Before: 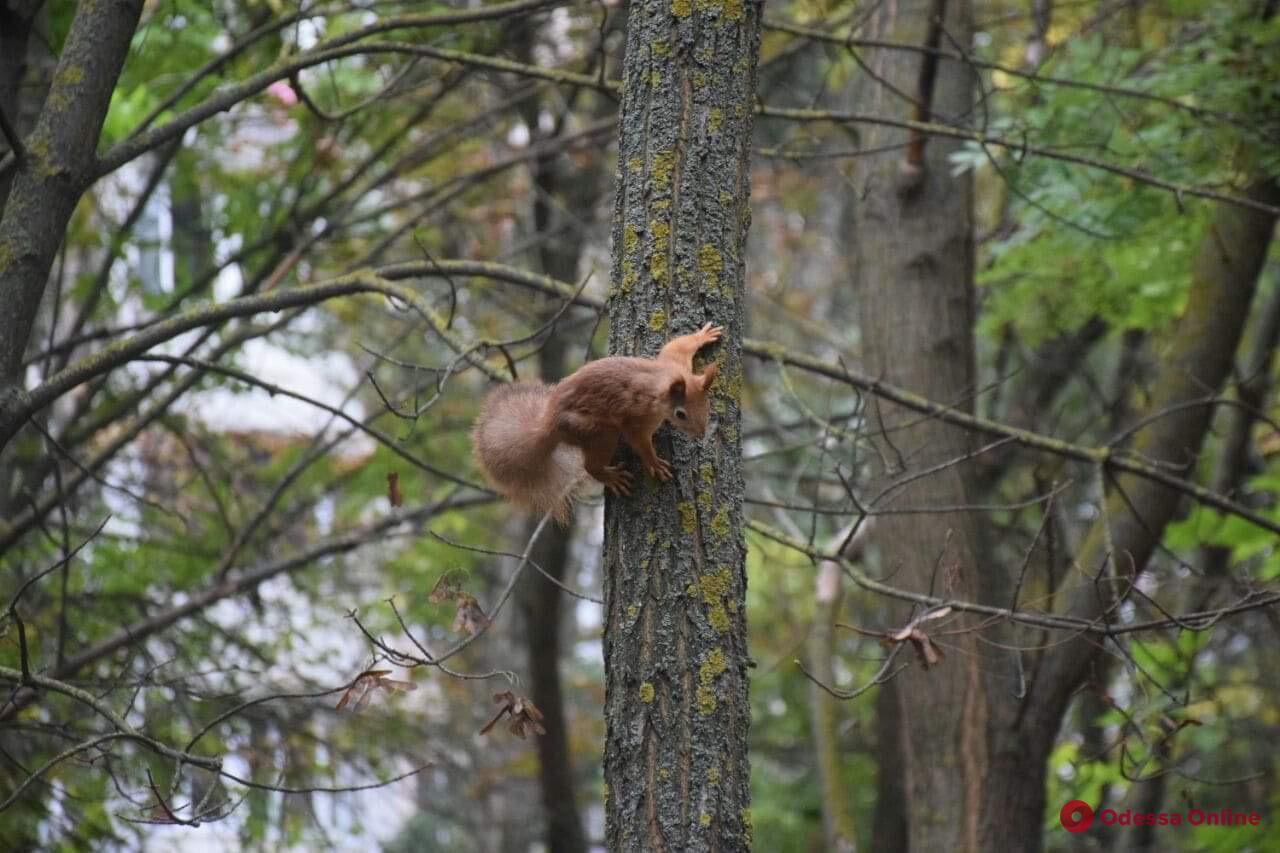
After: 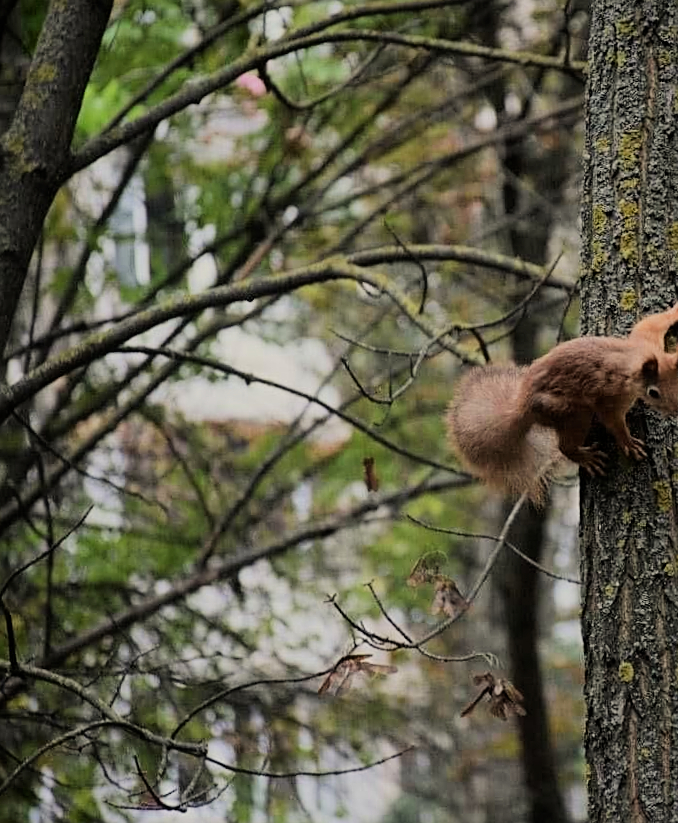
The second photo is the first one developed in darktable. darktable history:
white balance: red 1.029, blue 0.92
exposure: compensate highlight preservation false
shadows and highlights: shadows -20, white point adjustment -2, highlights -35
crop: left 0.587%, right 45.588%, bottom 0.086%
rotate and perspective: rotation -1.32°, lens shift (horizontal) -0.031, crop left 0.015, crop right 0.985, crop top 0.047, crop bottom 0.982
filmic rgb: black relative exposure -7.65 EV, white relative exposure 4.56 EV, hardness 3.61, contrast 1.25
local contrast: mode bilateral grid, contrast 15, coarseness 36, detail 105%, midtone range 0.2
sharpen: on, module defaults
